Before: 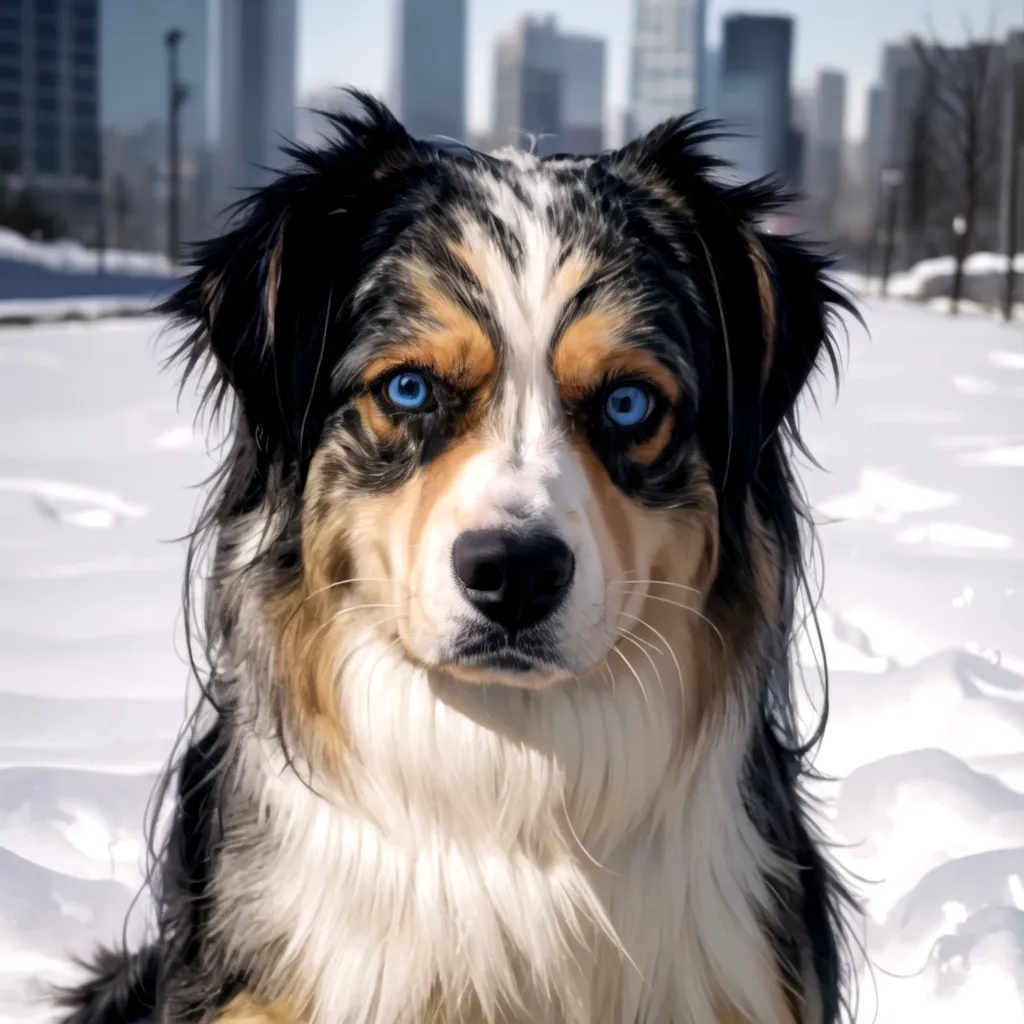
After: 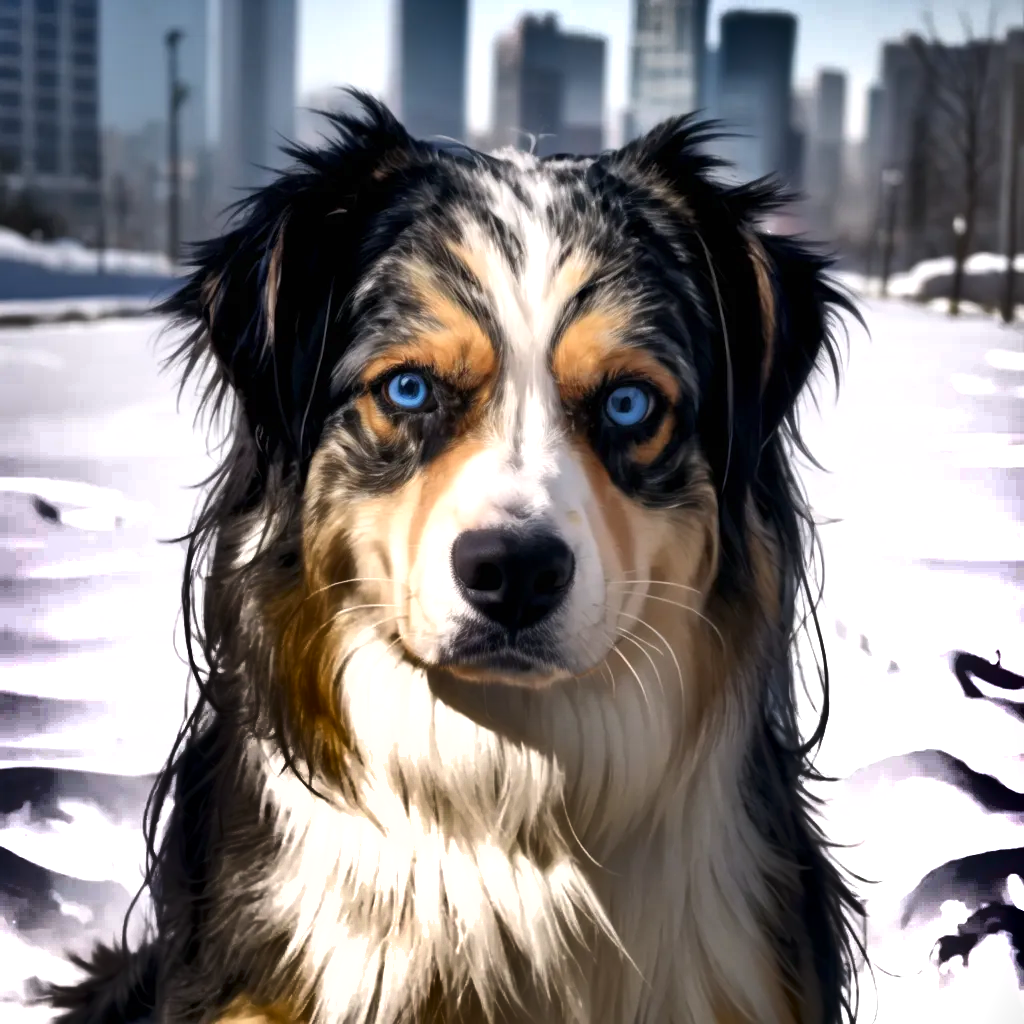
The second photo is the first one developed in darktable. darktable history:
exposure: black level correction 0, exposure 0.498 EV, compensate highlight preservation false
shadows and highlights: radius 124.29, shadows 98.55, white point adjustment -3.02, highlights -99.34, soften with gaussian
